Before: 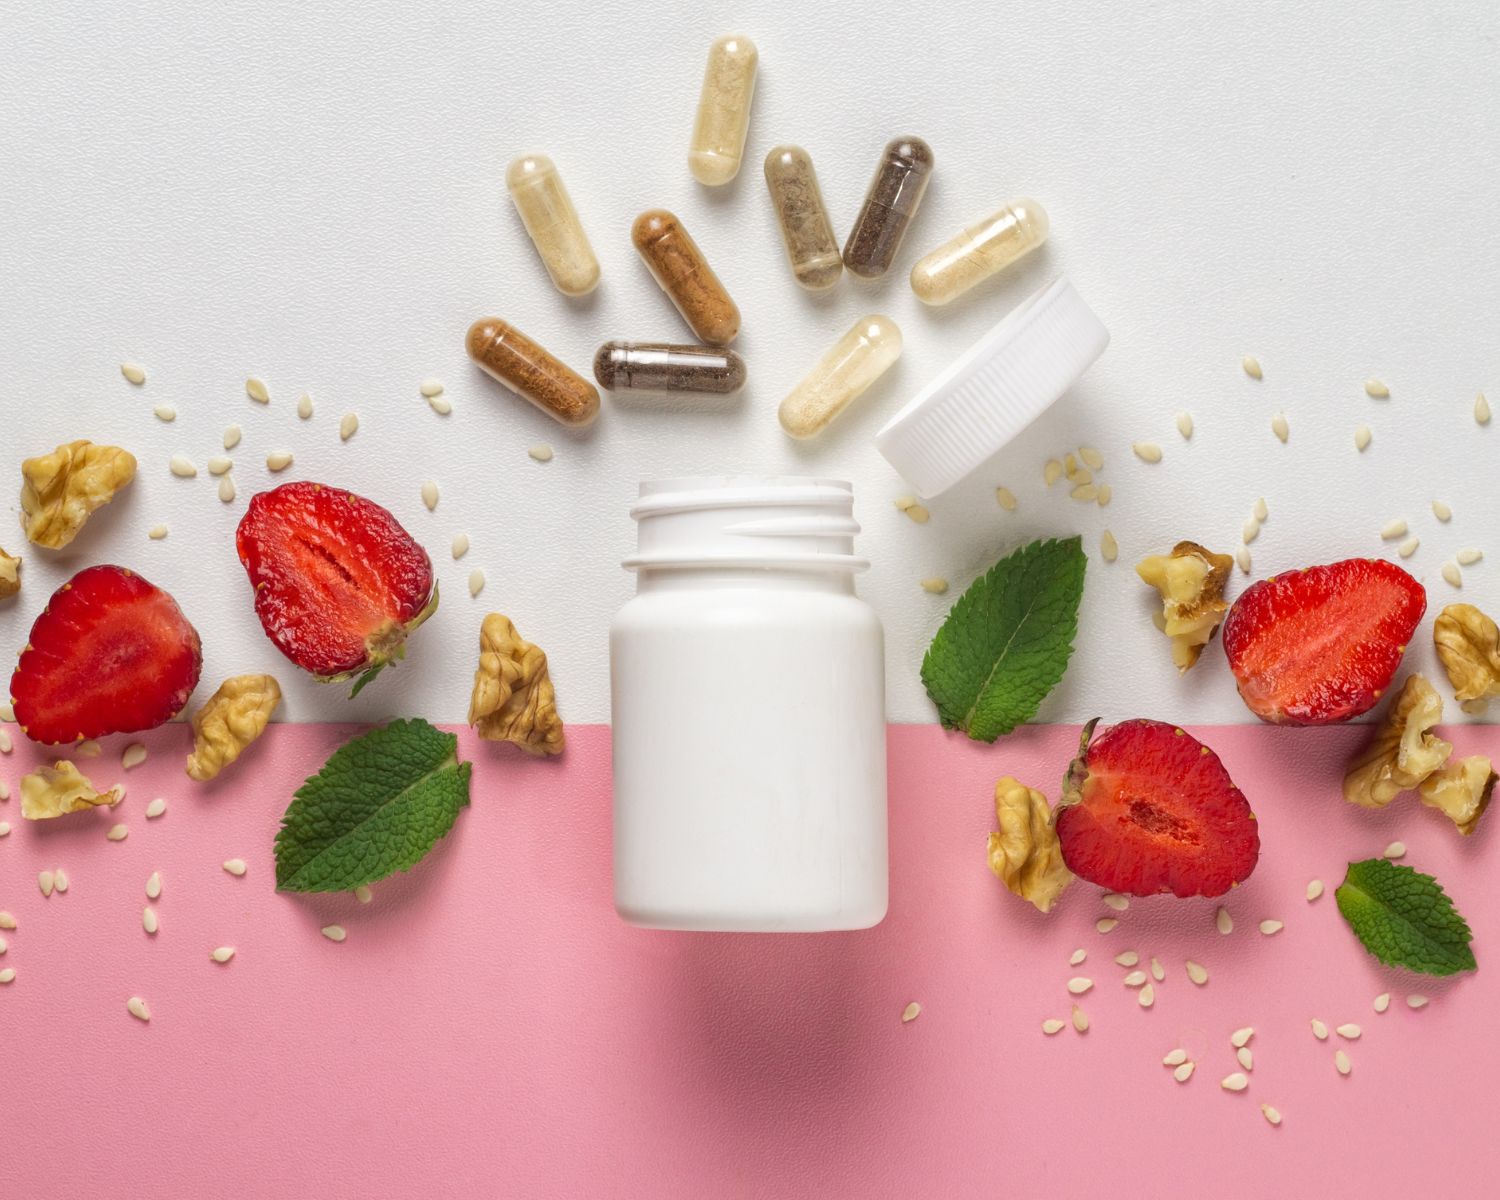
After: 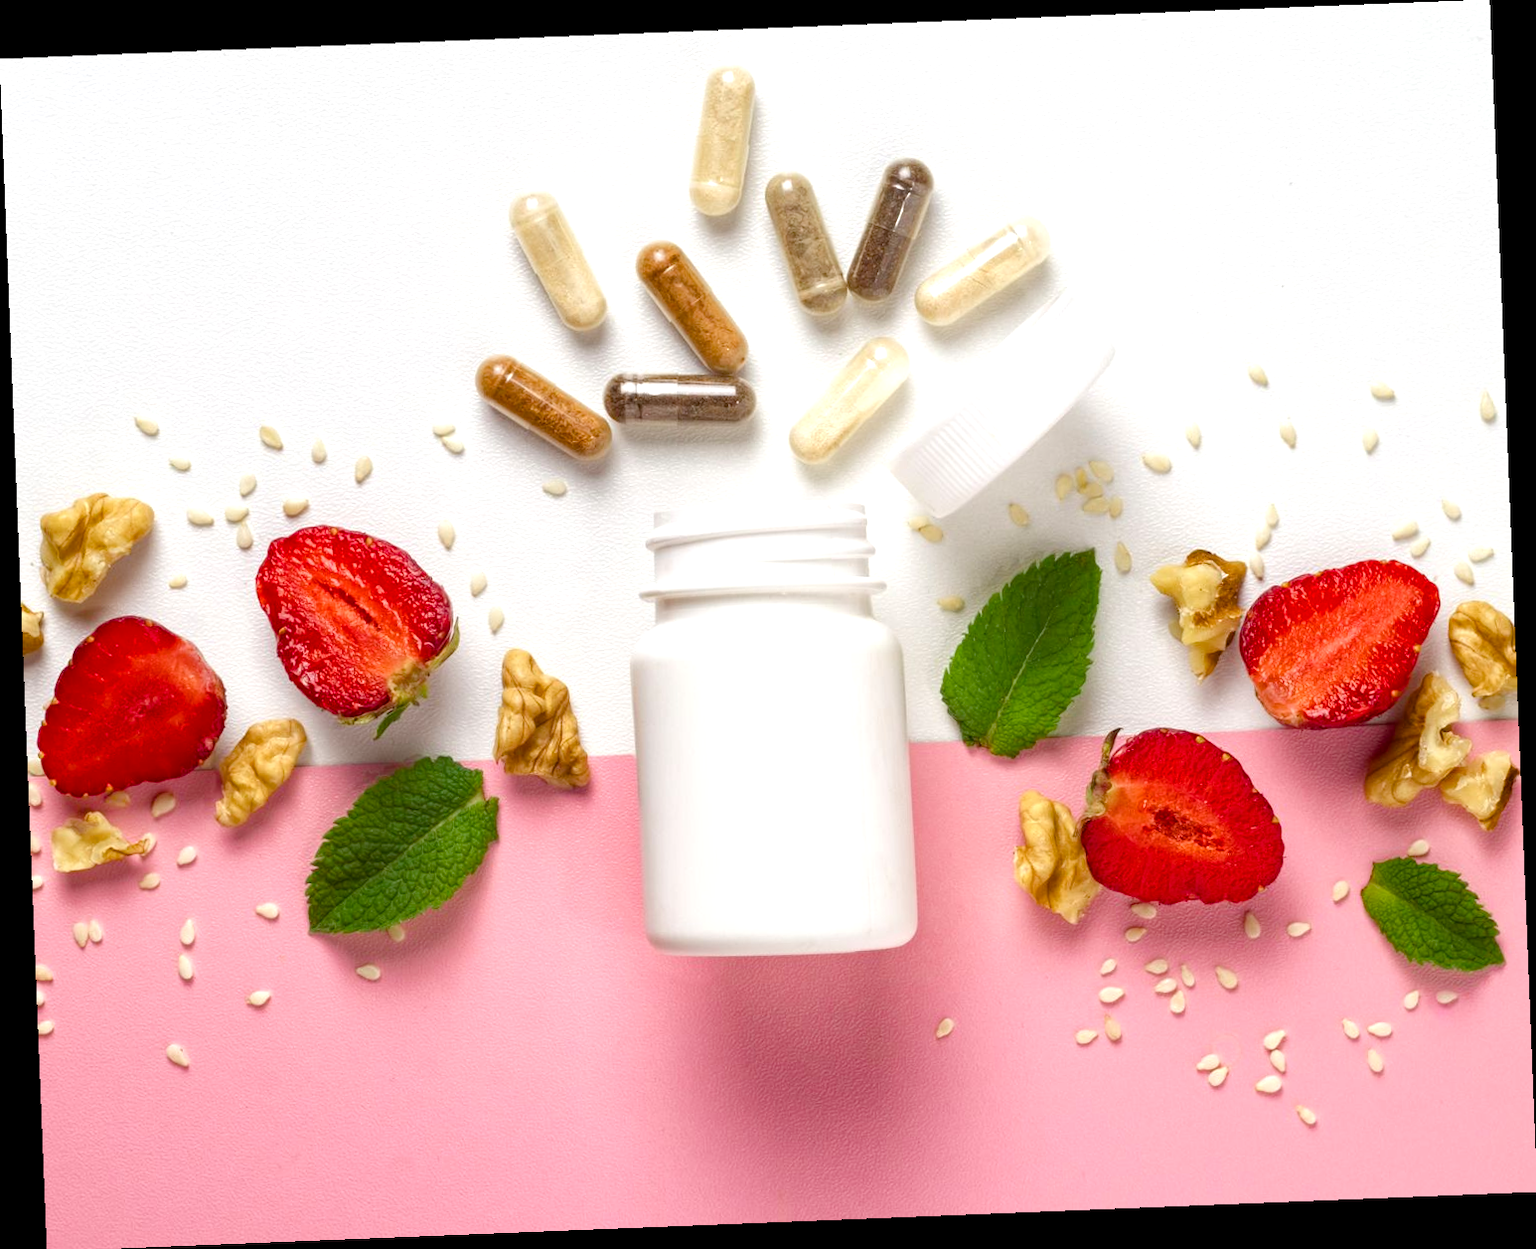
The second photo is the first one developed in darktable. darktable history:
rotate and perspective: rotation -2.29°, automatic cropping off
color balance rgb: perceptual saturation grading › global saturation 25%, perceptual saturation grading › highlights -50%, perceptual saturation grading › shadows 30%, perceptual brilliance grading › global brilliance 12%, global vibrance 20%
